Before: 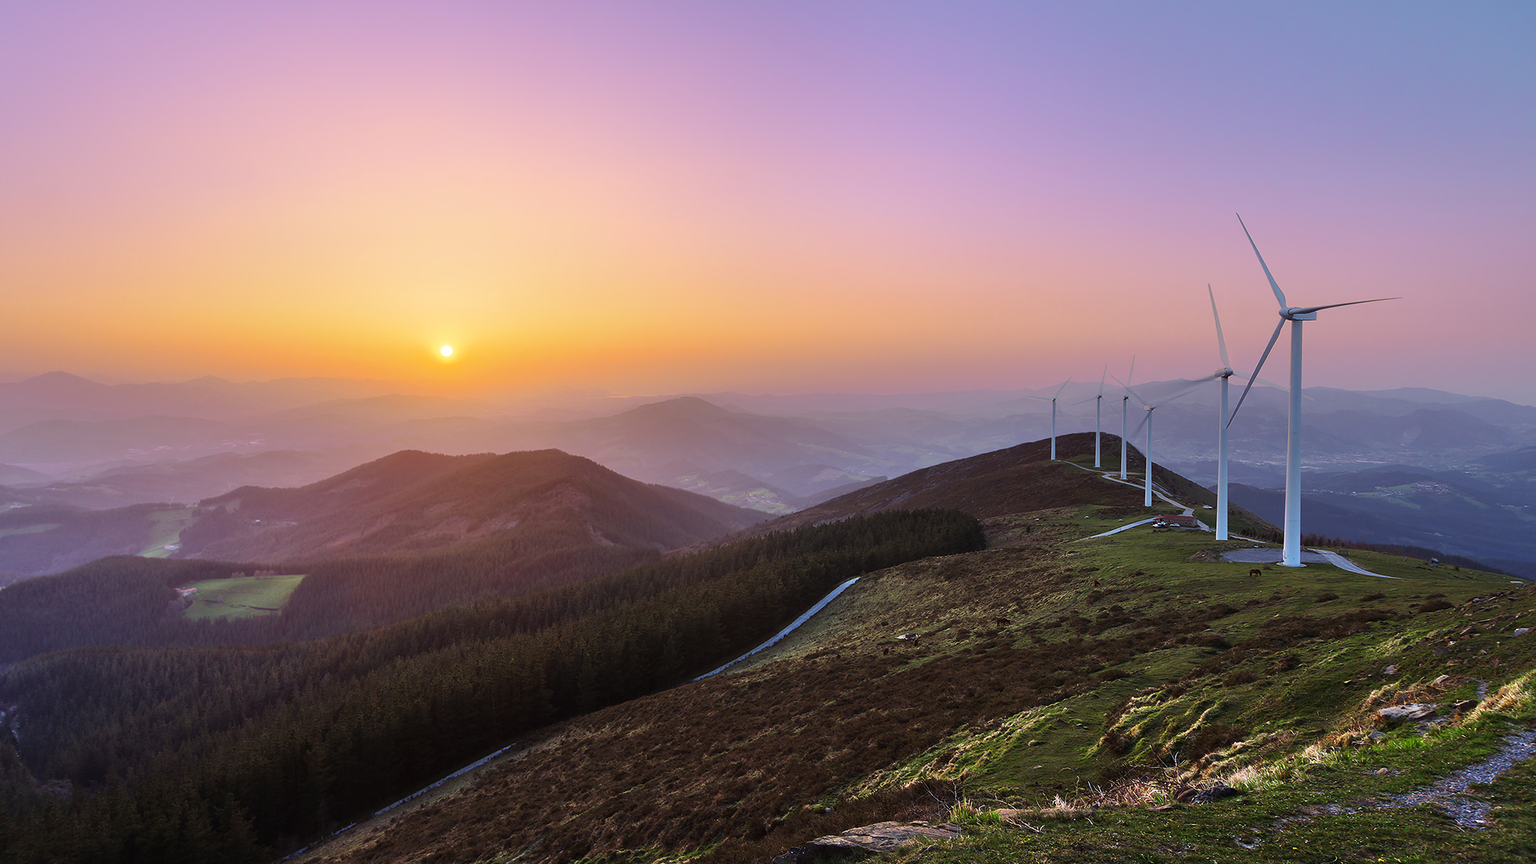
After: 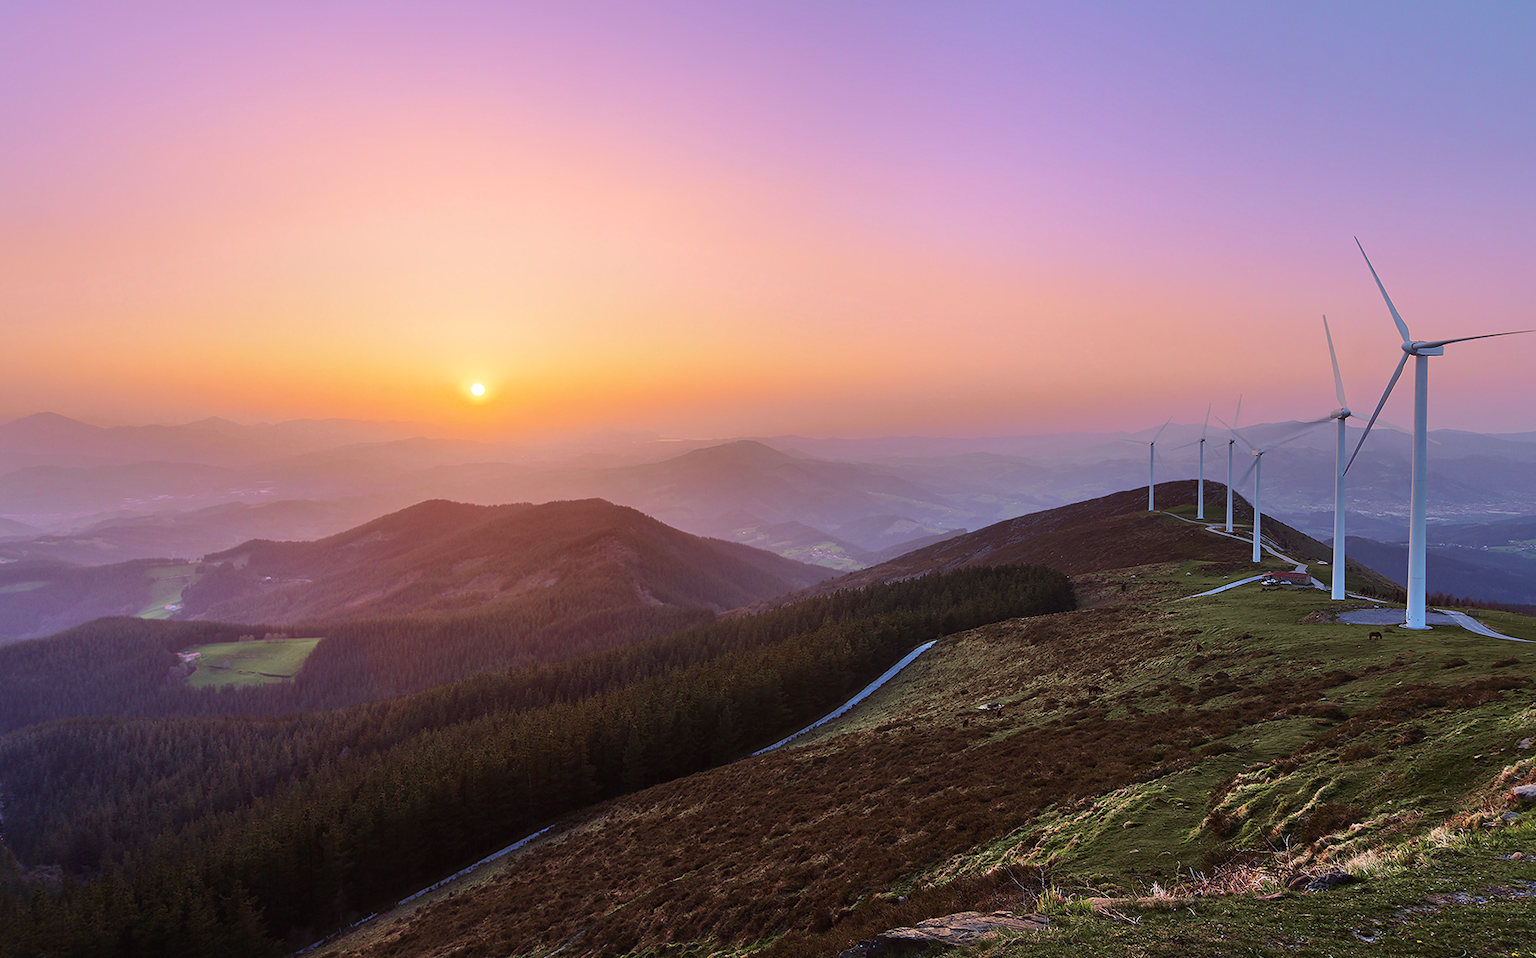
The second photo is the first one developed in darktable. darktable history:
white balance: red 1, blue 1
crop and rotate: left 1.088%, right 8.807%
local contrast: mode bilateral grid, contrast 20, coarseness 50, detail 120%, midtone range 0.2
tone curve: curves: ch1 [(0, 0) (0.214, 0.291) (0.372, 0.44) (0.463, 0.476) (0.498, 0.502) (0.521, 0.531) (1, 1)]; ch2 [(0, 0) (0.456, 0.447) (0.5, 0.5) (0.547, 0.557) (0.592, 0.57) (0.631, 0.602) (1, 1)], color space Lab, independent channels, preserve colors none
contrast equalizer: y [[0.439, 0.44, 0.442, 0.457, 0.493, 0.498], [0.5 ×6], [0.5 ×6], [0 ×6], [0 ×6]], mix 0.59
